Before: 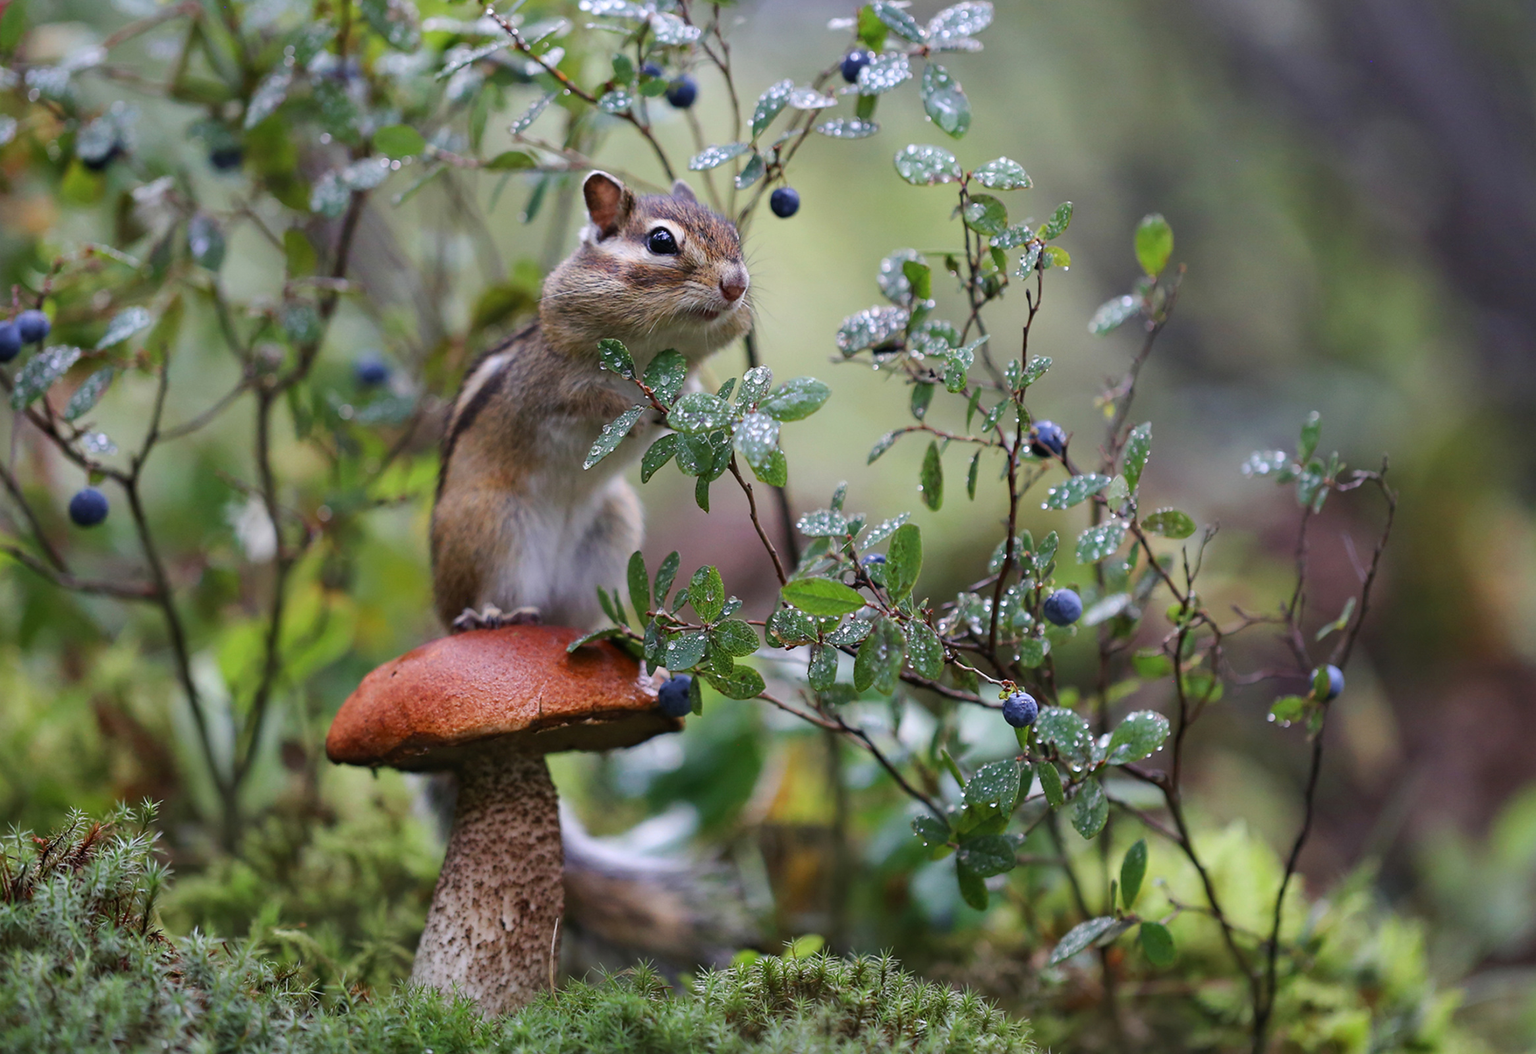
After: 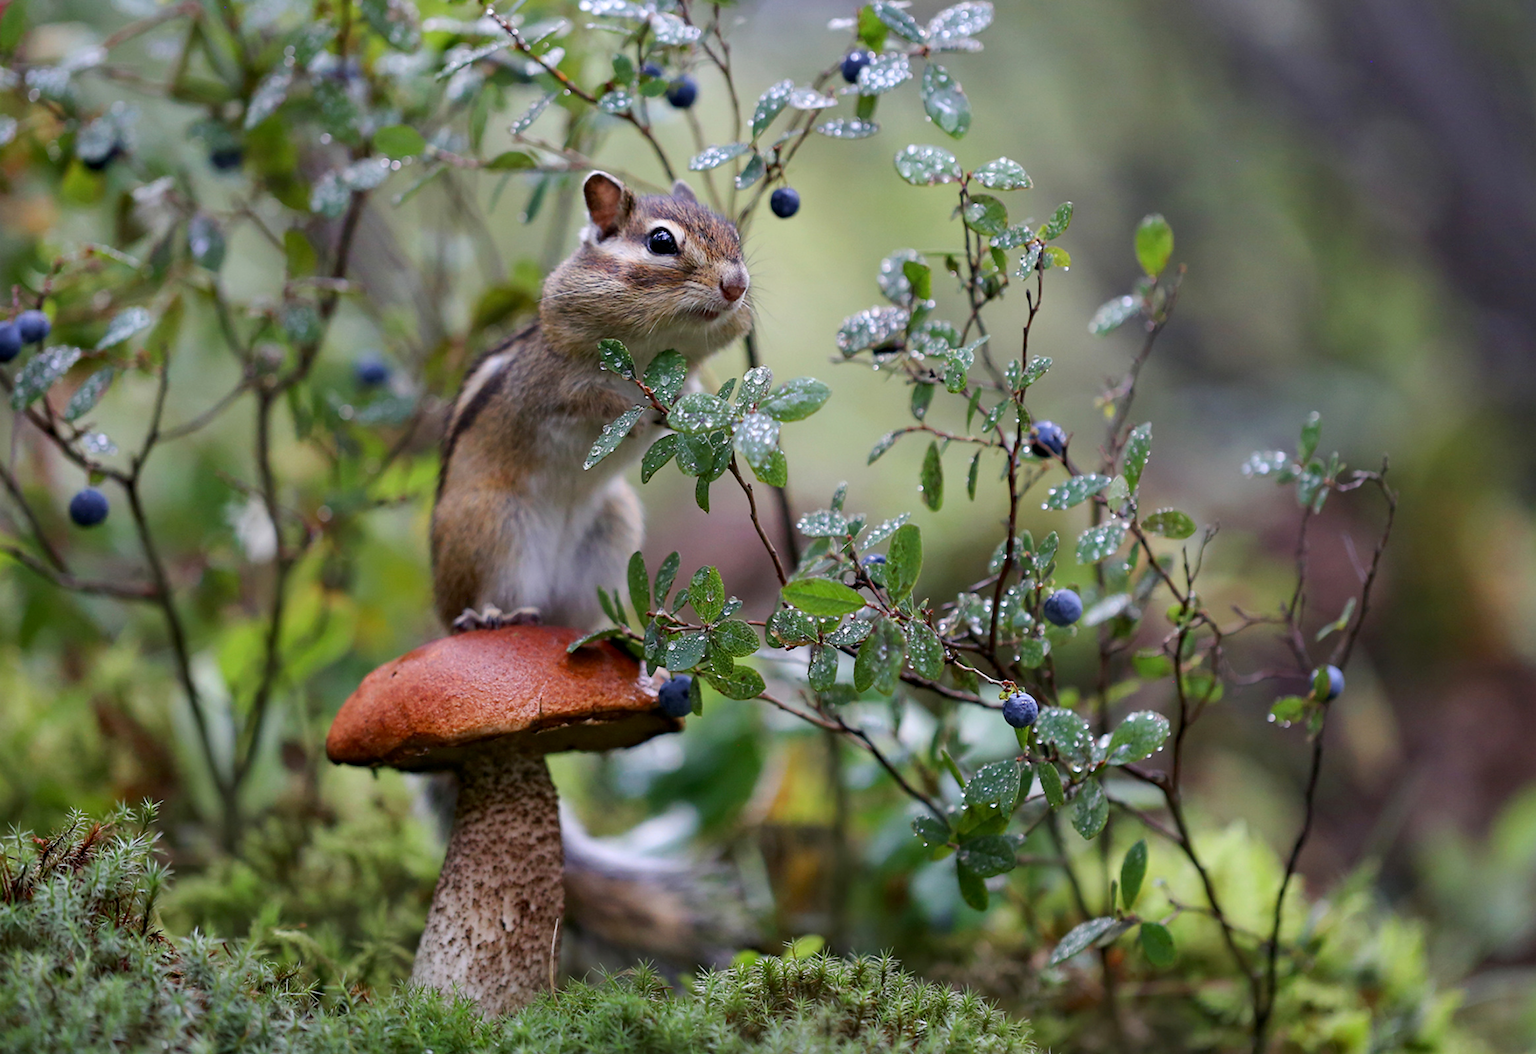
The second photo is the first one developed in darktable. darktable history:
exposure: black level correction 0.005, exposure 0.017 EV, compensate highlight preservation false
